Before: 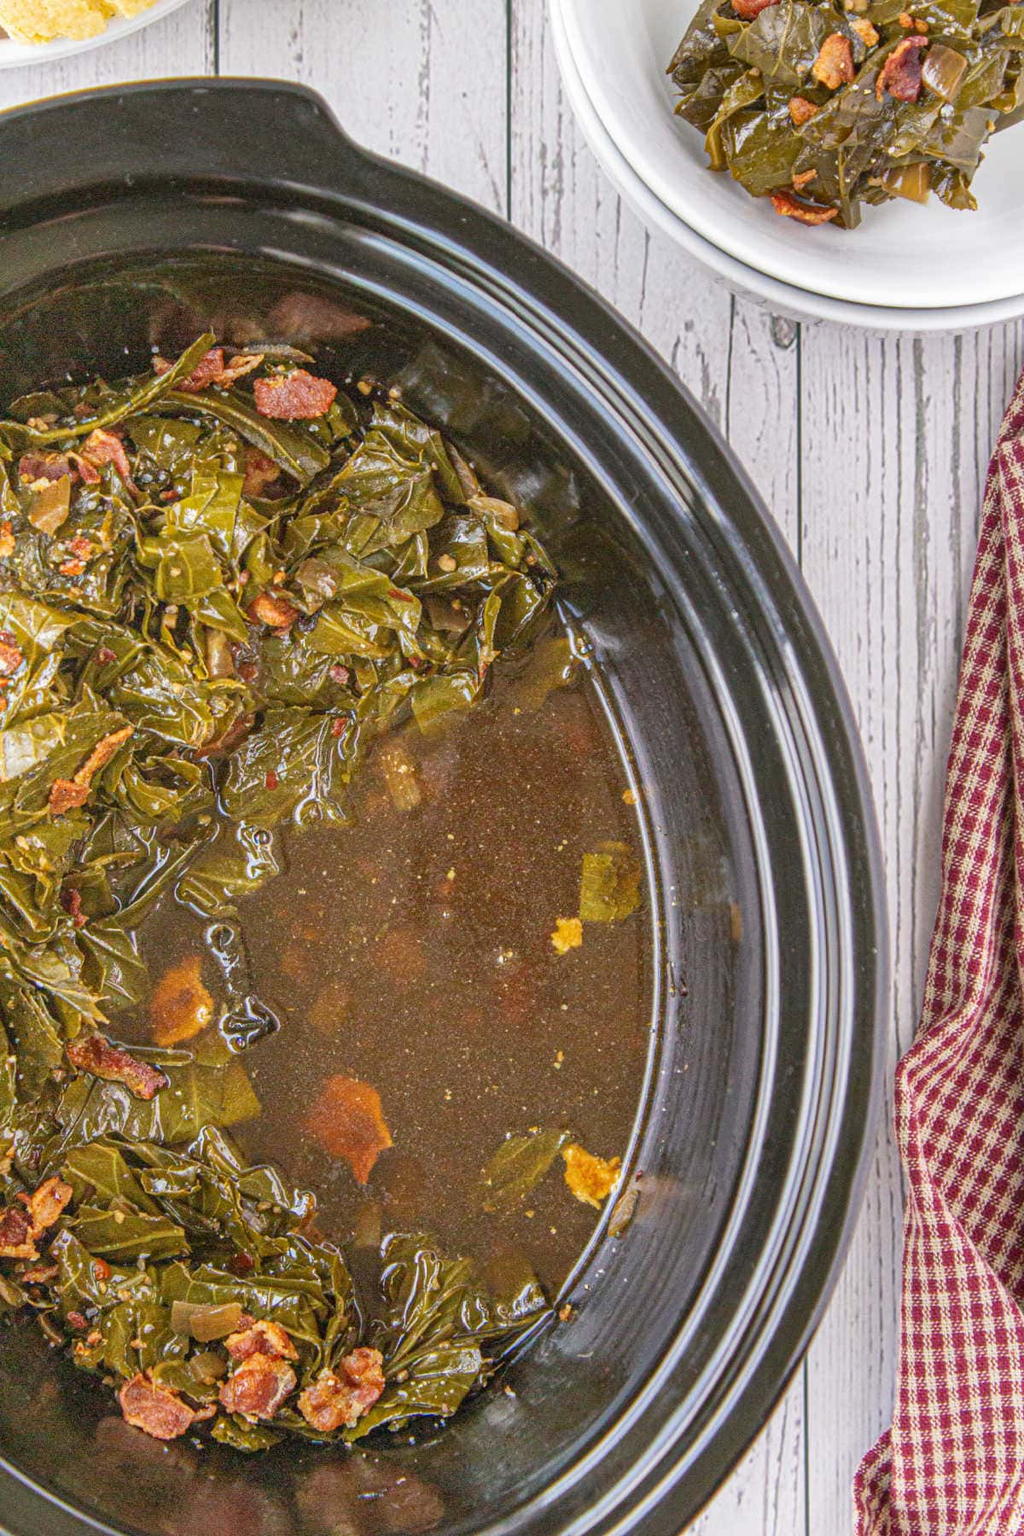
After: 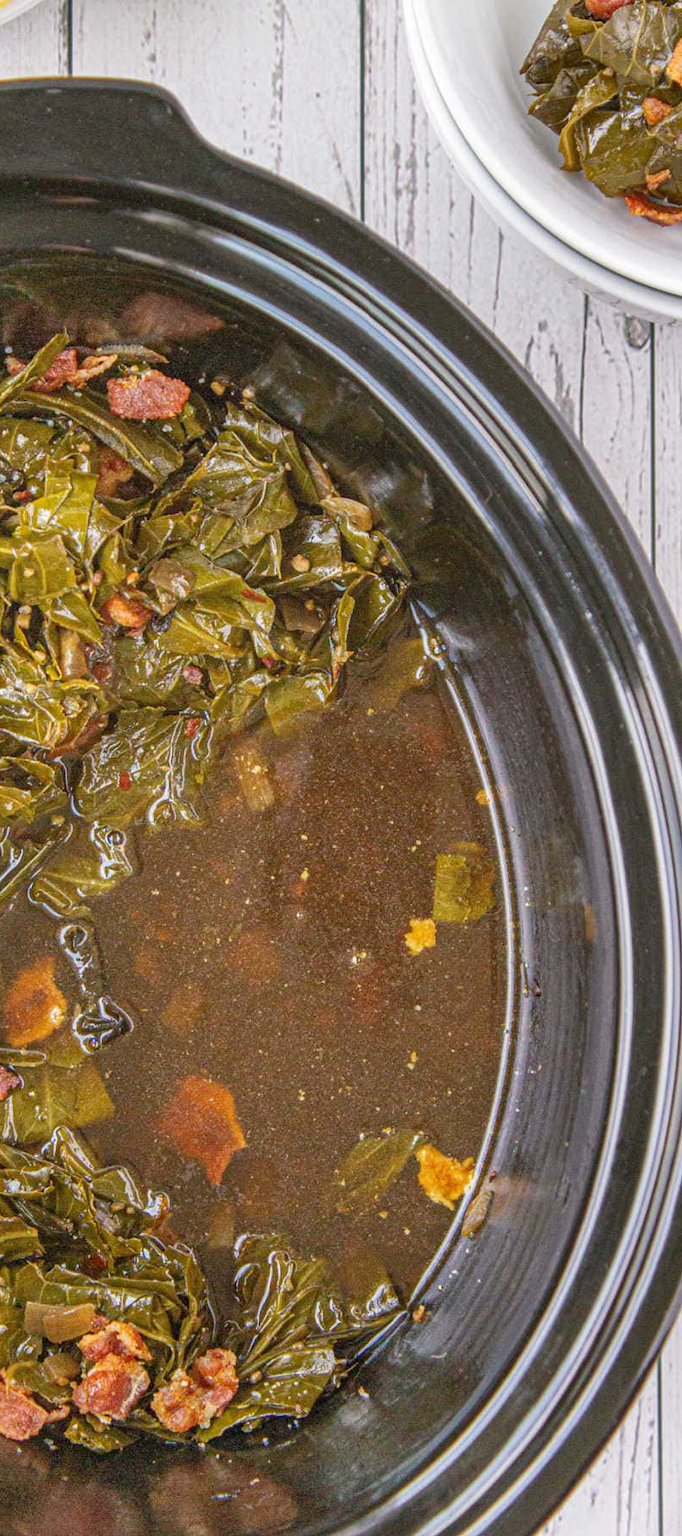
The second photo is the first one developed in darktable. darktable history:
crop and rotate: left 14.351%, right 18.991%
